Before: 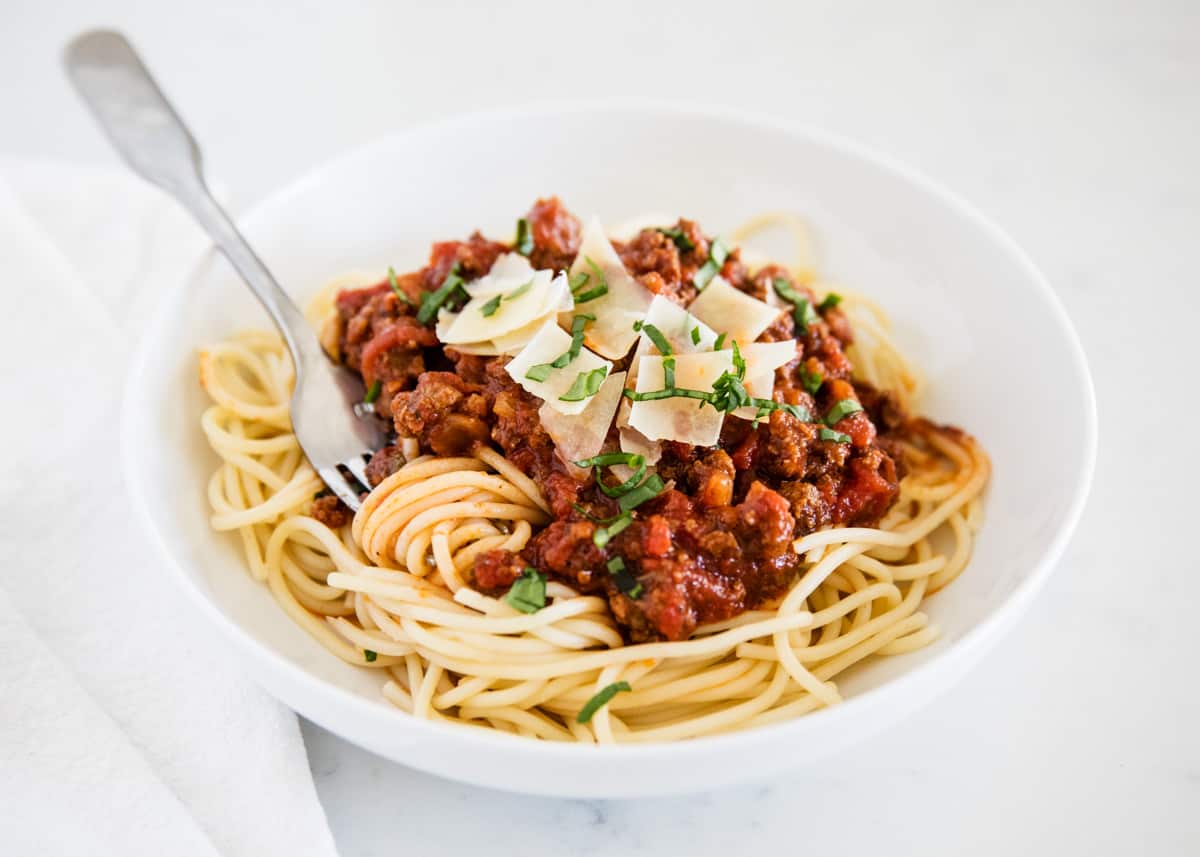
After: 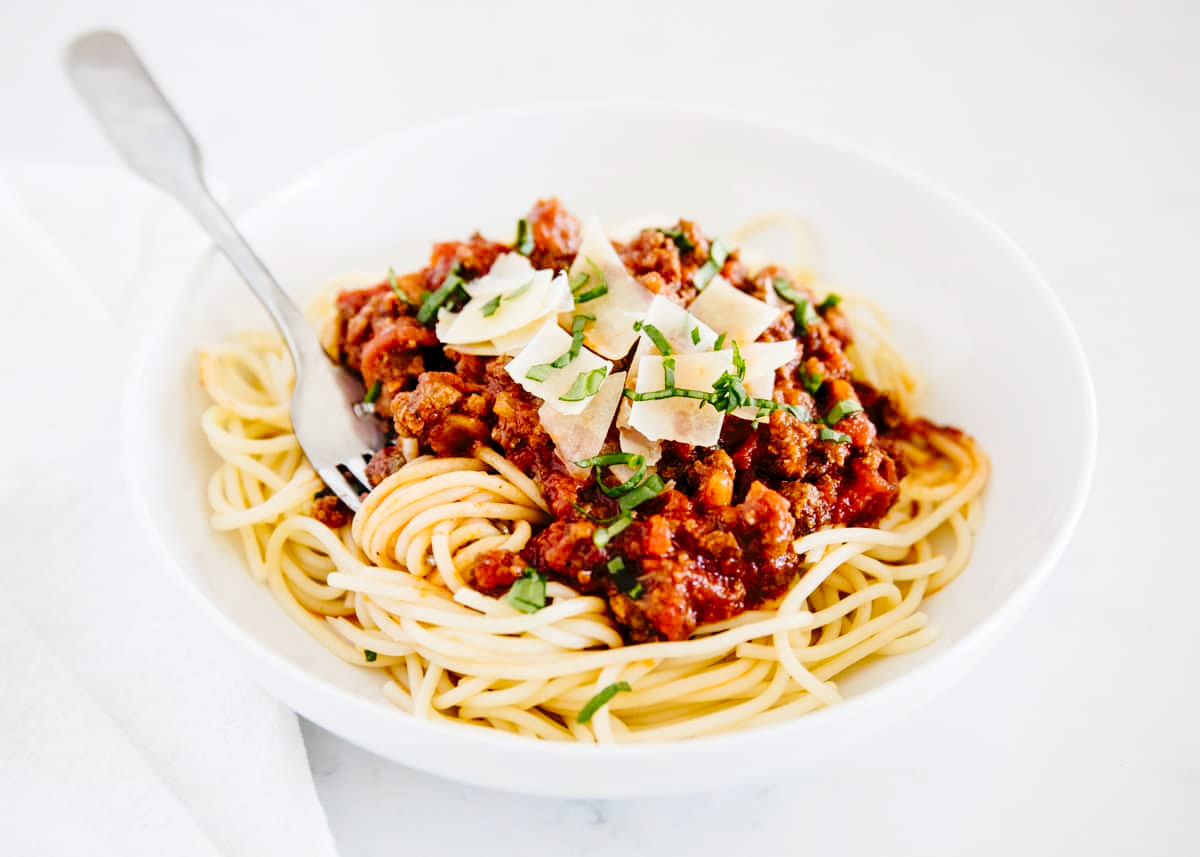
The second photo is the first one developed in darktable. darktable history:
exposure: black level correction 0.005, exposure 0.001 EV, compensate highlight preservation false
tone curve: curves: ch0 [(0, 0) (0.003, 0.044) (0.011, 0.045) (0.025, 0.048) (0.044, 0.051) (0.069, 0.065) (0.1, 0.08) (0.136, 0.108) (0.177, 0.152) (0.224, 0.216) (0.277, 0.305) (0.335, 0.392) (0.399, 0.481) (0.468, 0.579) (0.543, 0.658) (0.623, 0.729) (0.709, 0.8) (0.801, 0.867) (0.898, 0.93) (1, 1)], preserve colors none
